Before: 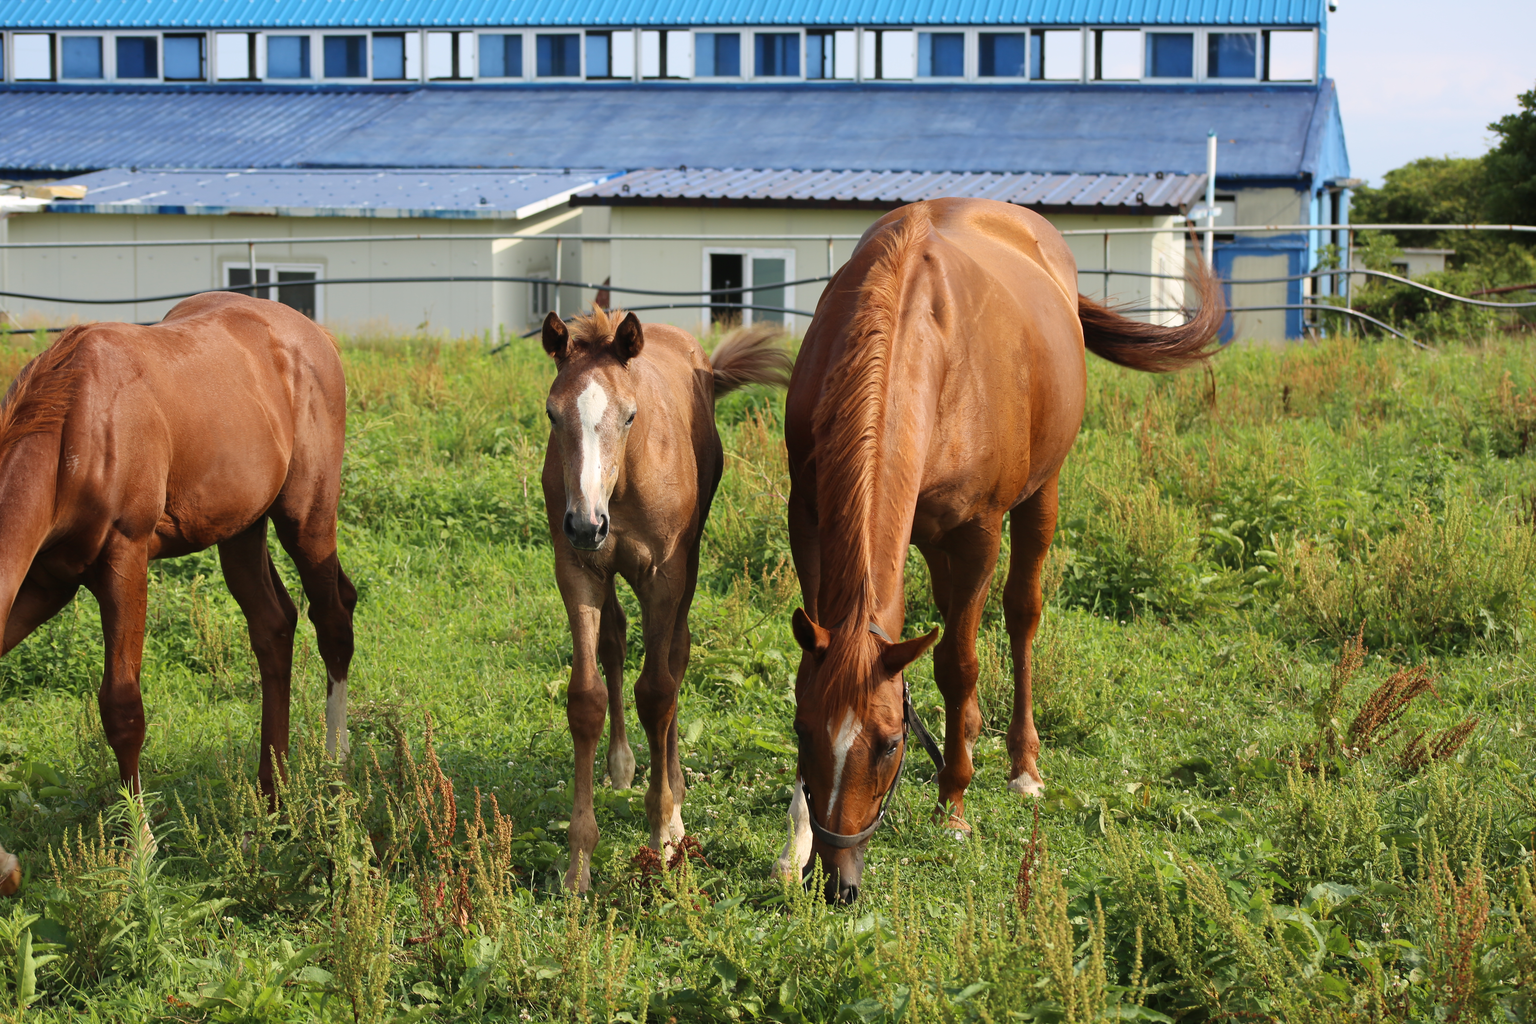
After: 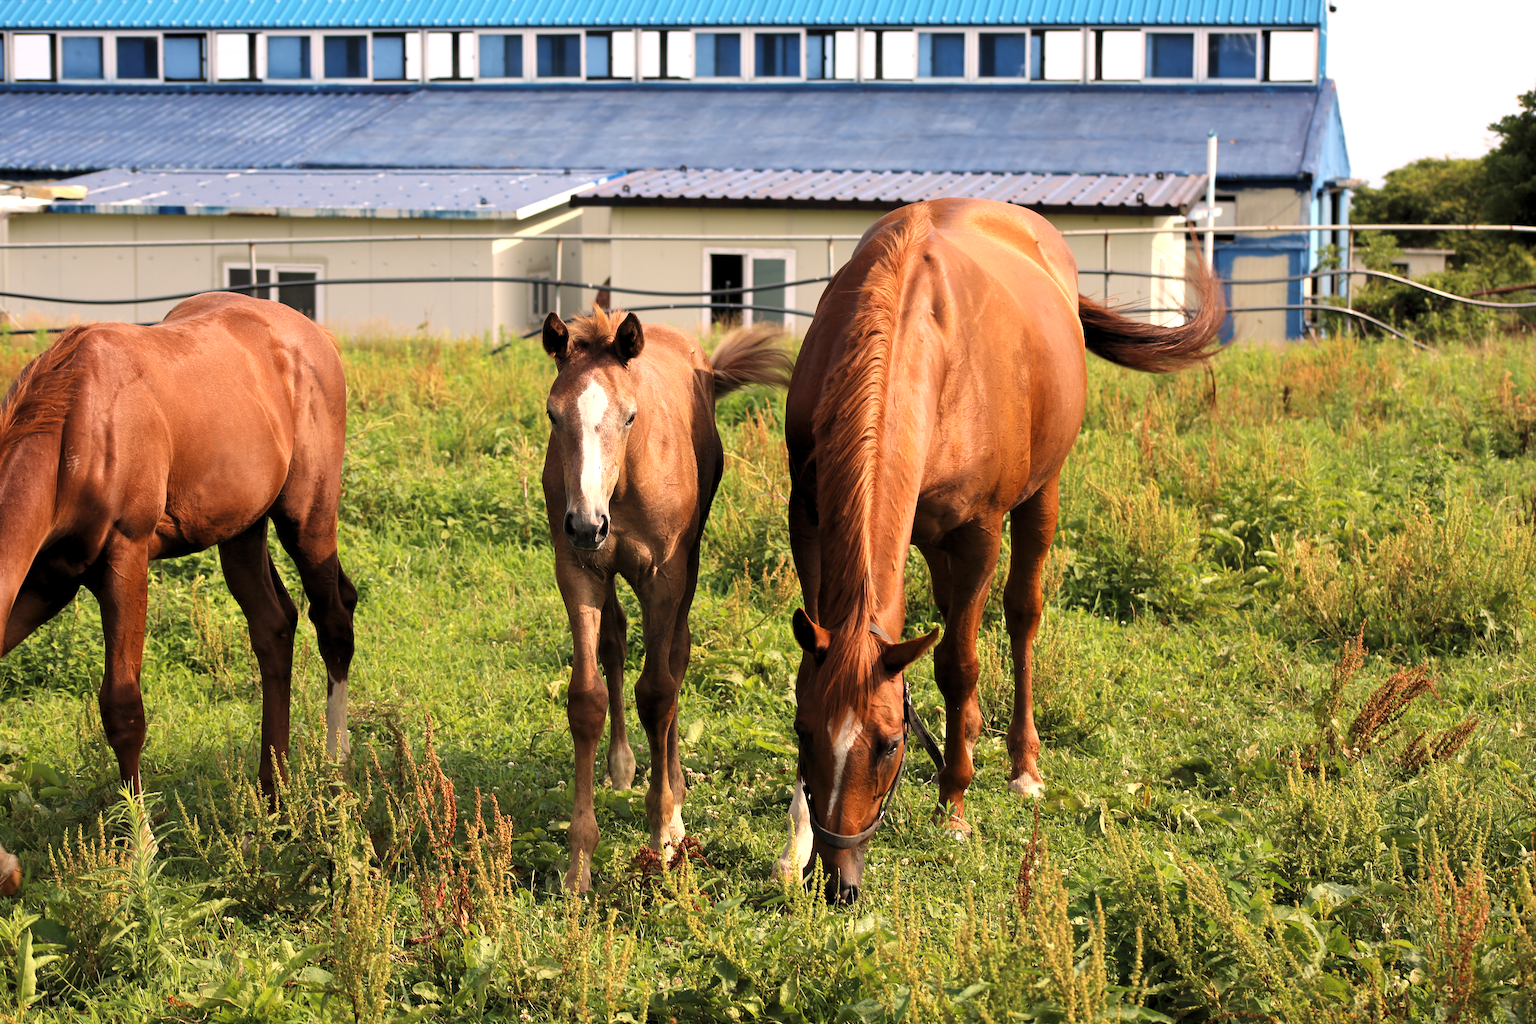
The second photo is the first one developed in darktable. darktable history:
levels: levels [0.055, 0.477, 0.9]
white balance: red 1.127, blue 0.943
